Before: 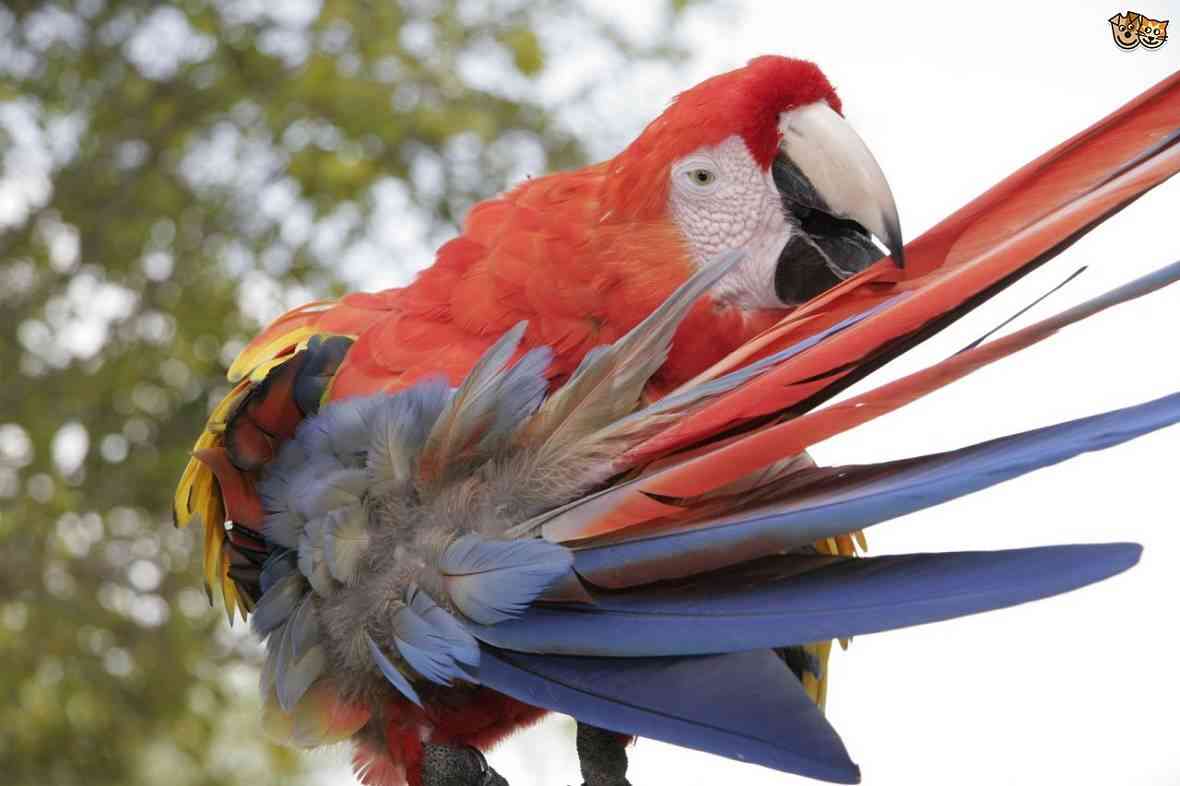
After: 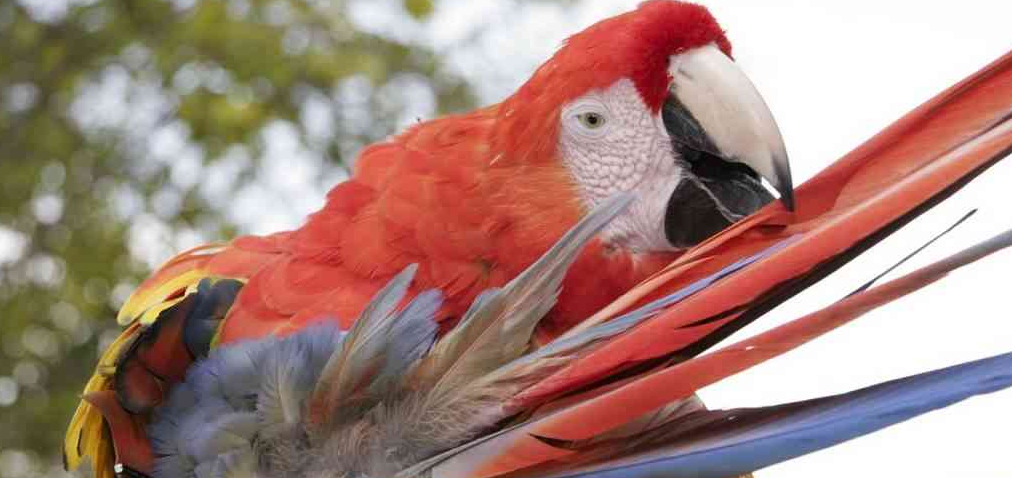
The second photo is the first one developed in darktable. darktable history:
crop and rotate: left 9.371%, top 7.275%, right 4.832%, bottom 31.849%
tone curve: curves: ch0 [(0, 0) (0.266, 0.247) (0.741, 0.751) (1, 1)], color space Lab, independent channels, preserve colors none
